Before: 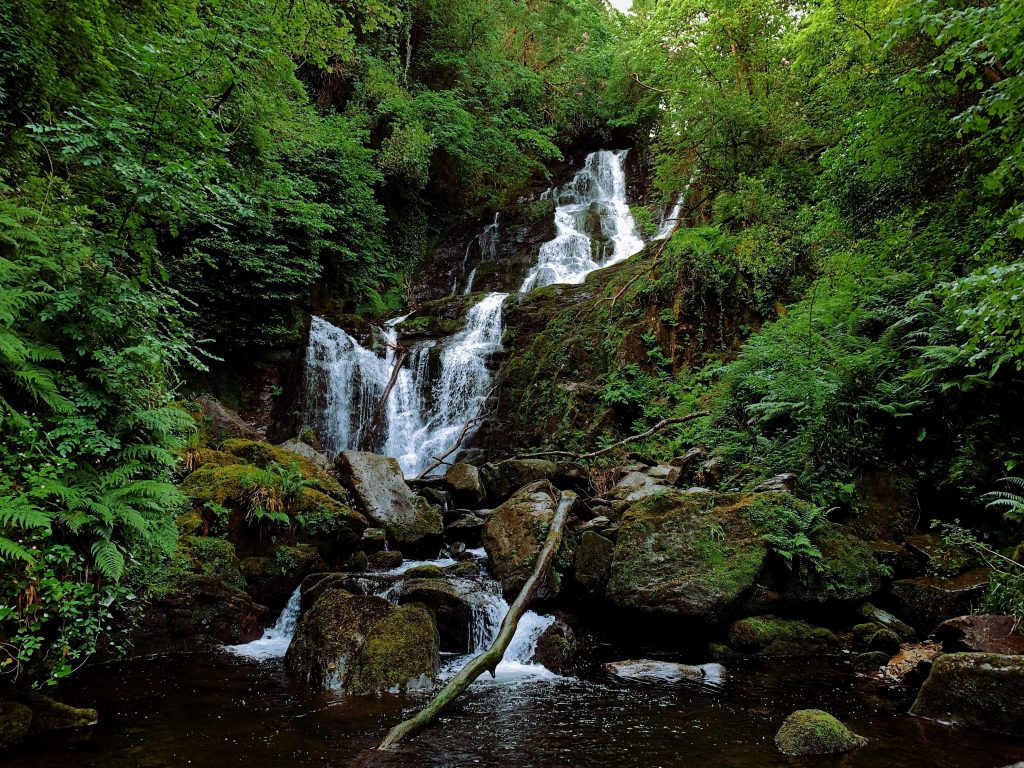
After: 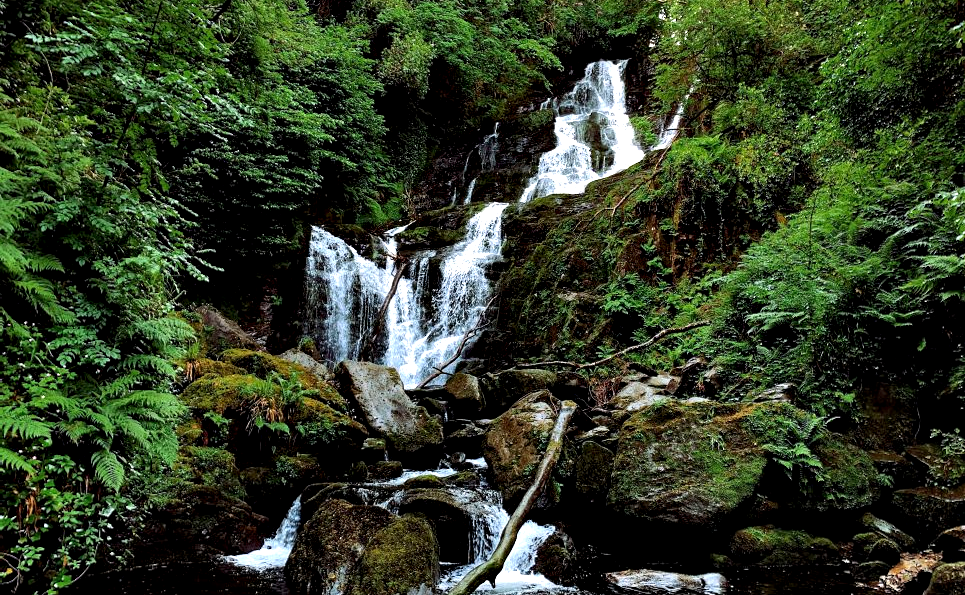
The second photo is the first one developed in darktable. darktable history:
crop and rotate: angle 0.031°, top 11.809%, right 5.653%, bottom 10.605%
contrast equalizer: y [[0.6 ×6], [0.55 ×6], [0 ×6], [0 ×6], [0 ×6]]
